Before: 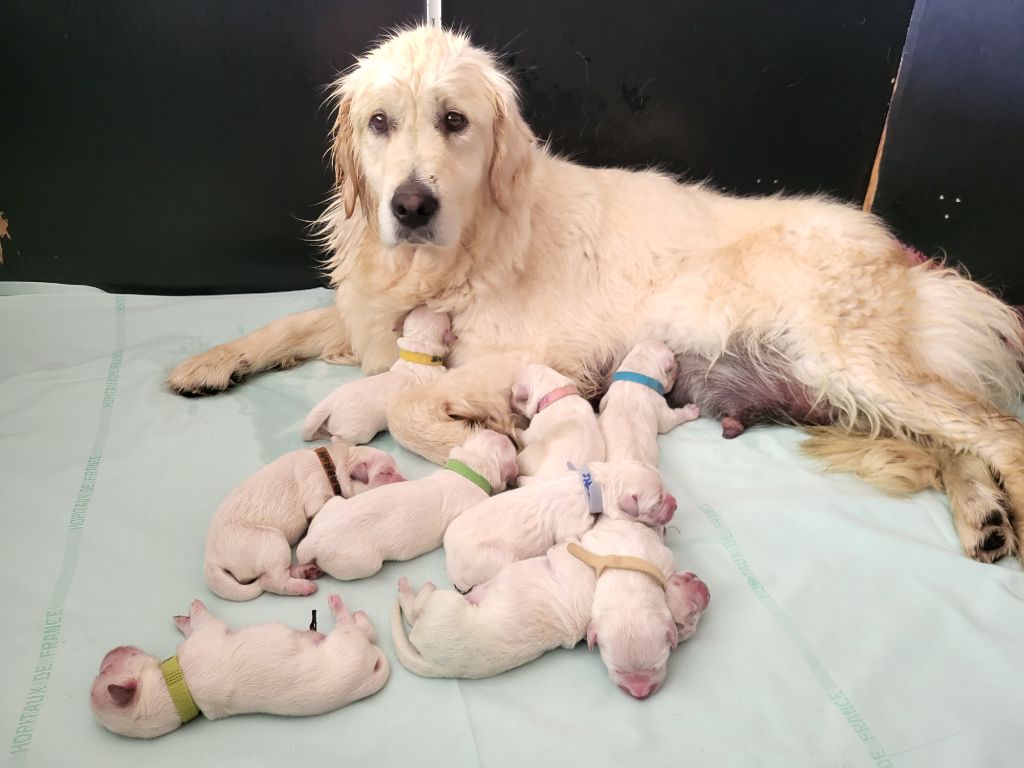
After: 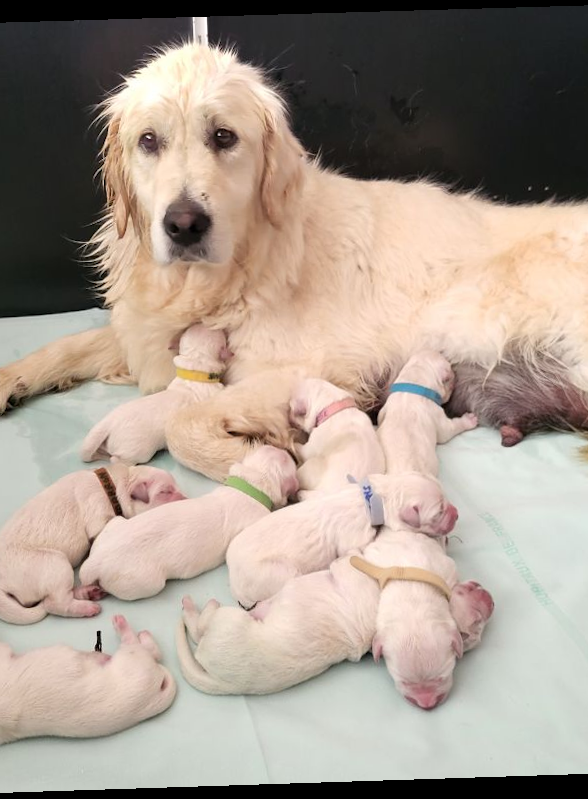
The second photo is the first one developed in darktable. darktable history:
rotate and perspective: rotation -1.77°, lens shift (horizontal) 0.004, automatic cropping off
crop and rotate: left 22.516%, right 21.234%
